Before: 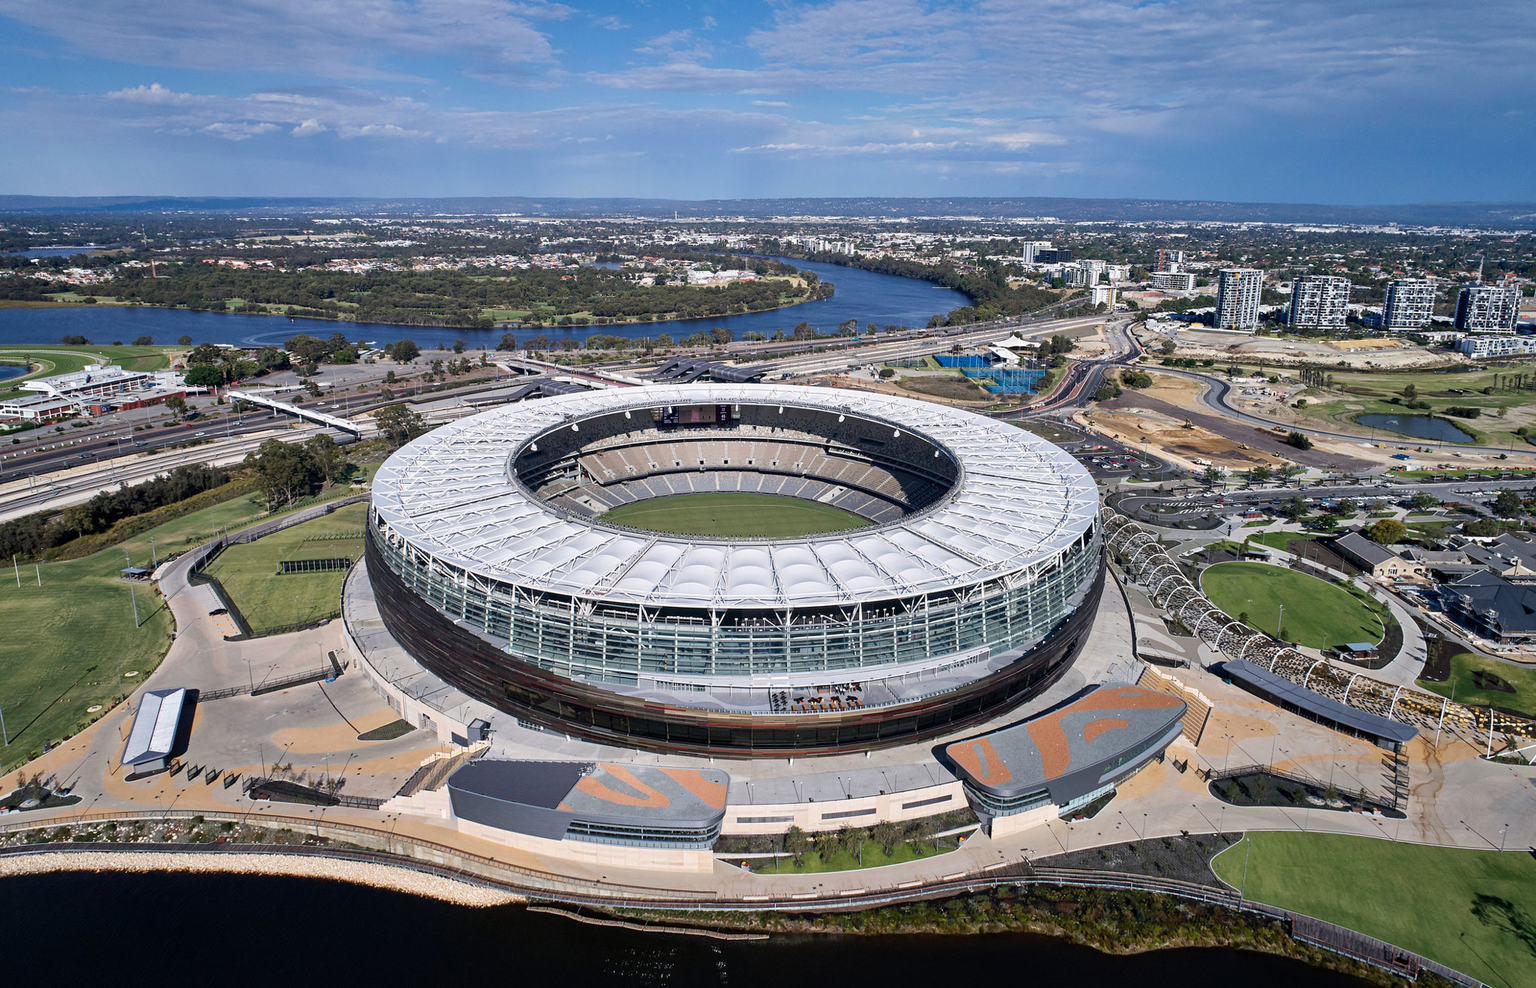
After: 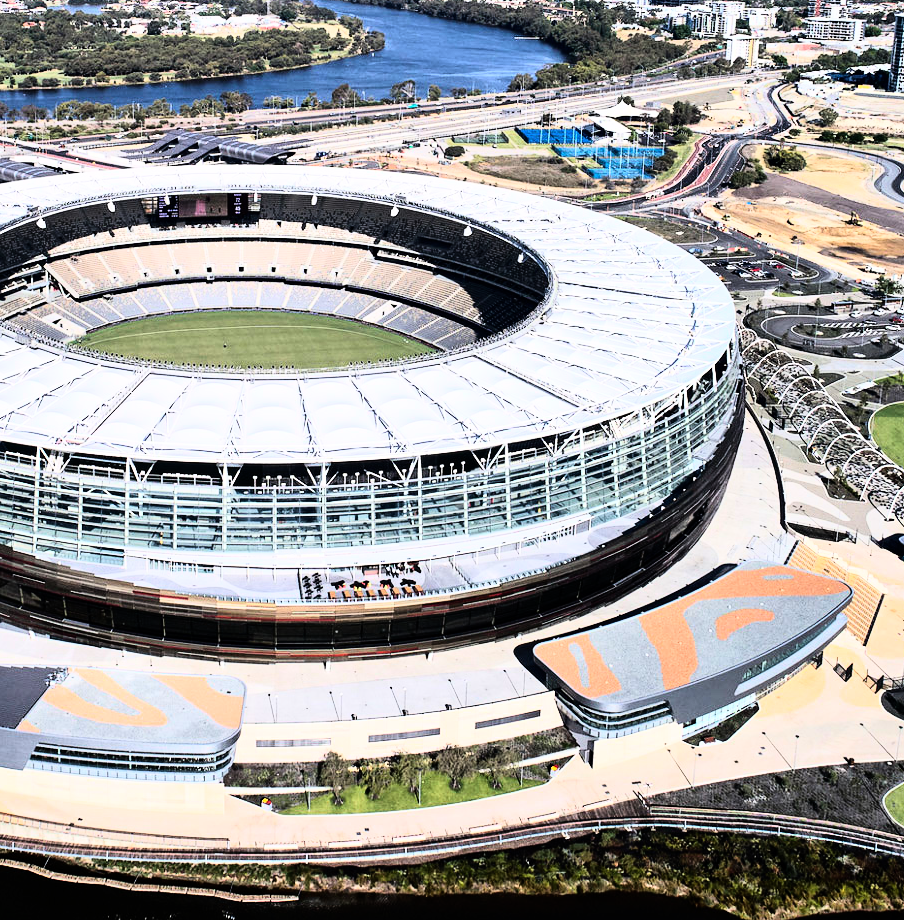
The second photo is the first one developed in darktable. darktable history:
rgb curve: curves: ch0 [(0, 0) (0.21, 0.15) (0.24, 0.21) (0.5, 0.75) (0.75, 0.96) (0.89, 0.99) (1, 1)]; ch1 [(0, 0.02) (0.21, 0.13) (0.25, 0.2) (0.5, 0.67) (0.75, 0.9) (0.89, 0.97) (1, 1)]; ch2 [(0, 0.02) (0.21, 0.13) (0.25, 0.2) (0.5, 0.67) (0.75, 0.9) (0.89, 0.97) (1, 1)], compensate middle gray true
crop: left 35.432%, top 26.233%, right 20.145%, bottom 3.432%
